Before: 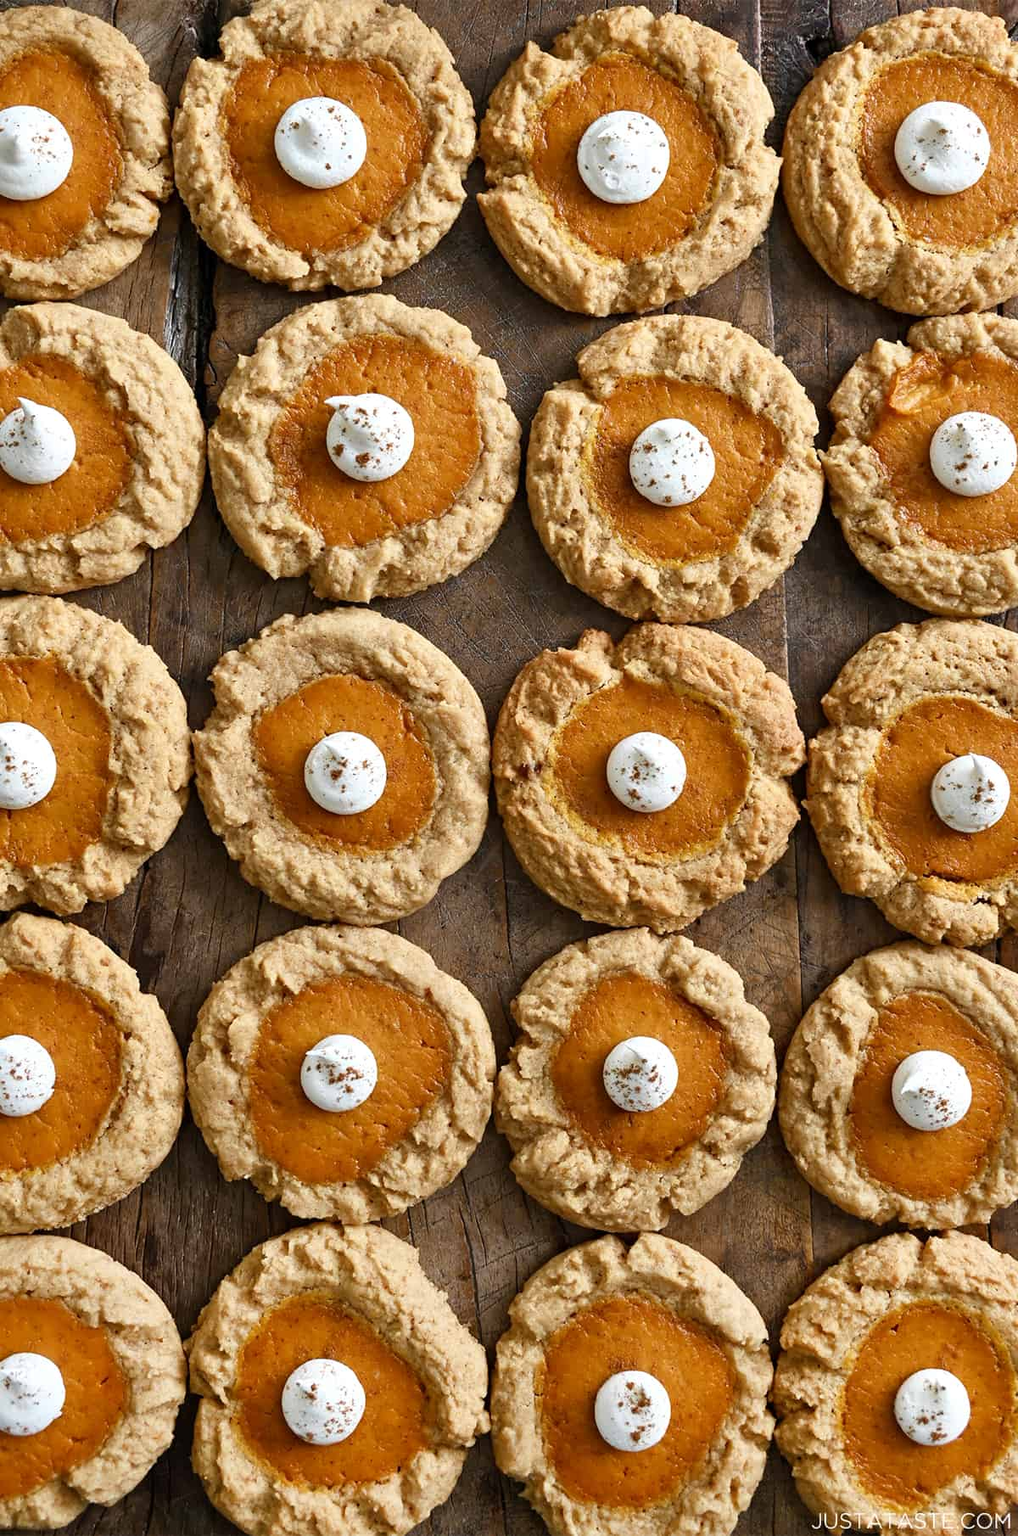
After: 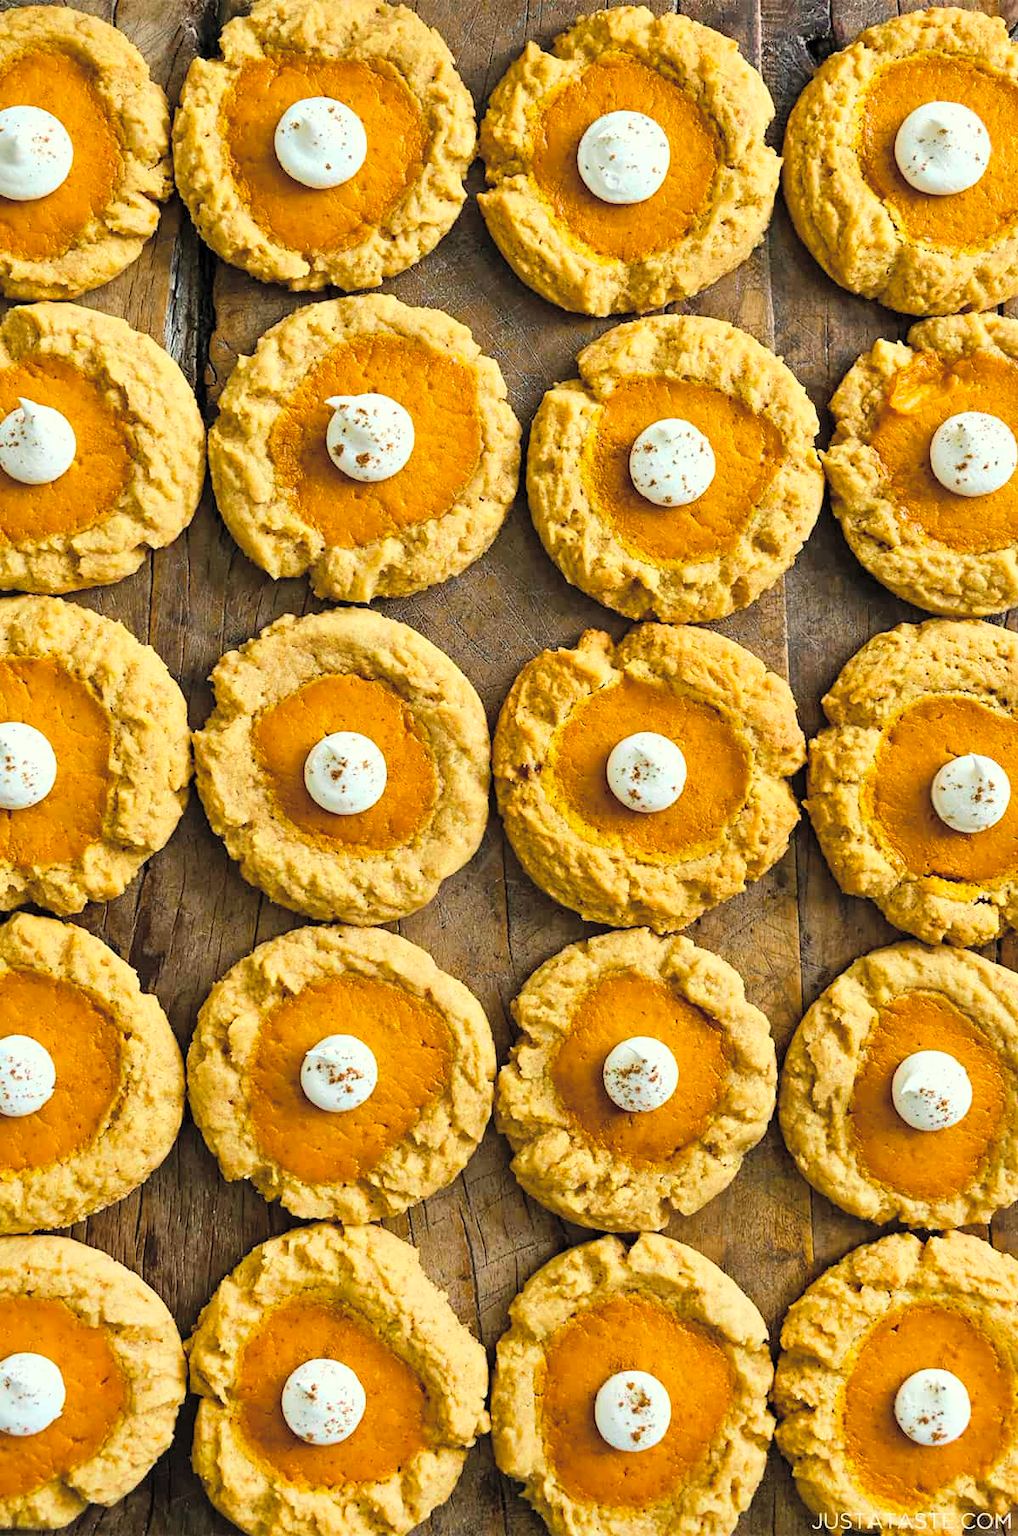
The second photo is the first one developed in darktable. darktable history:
global tonemap: drago (0.7, 100)
tone equalizer: -8 EV -0.417 EV, -7 EV -0.389 EV, -6 EV -0.333 EV, -5 EV -0.222 EV, -3 EV 0.222 EV, -2 EV 0.333 EV, -1 EV 0.389 EV, +0 EV 0.417 EV, edges refinement/feathering 500, mask exposure compensation -1.57 EV, preserve details no
color correction: highlights a* -4.28, highlights b* 6.53
color balance rgb: linear chroma grading › global chroma 15%, perceptual saturation grading › global saturation 30%
